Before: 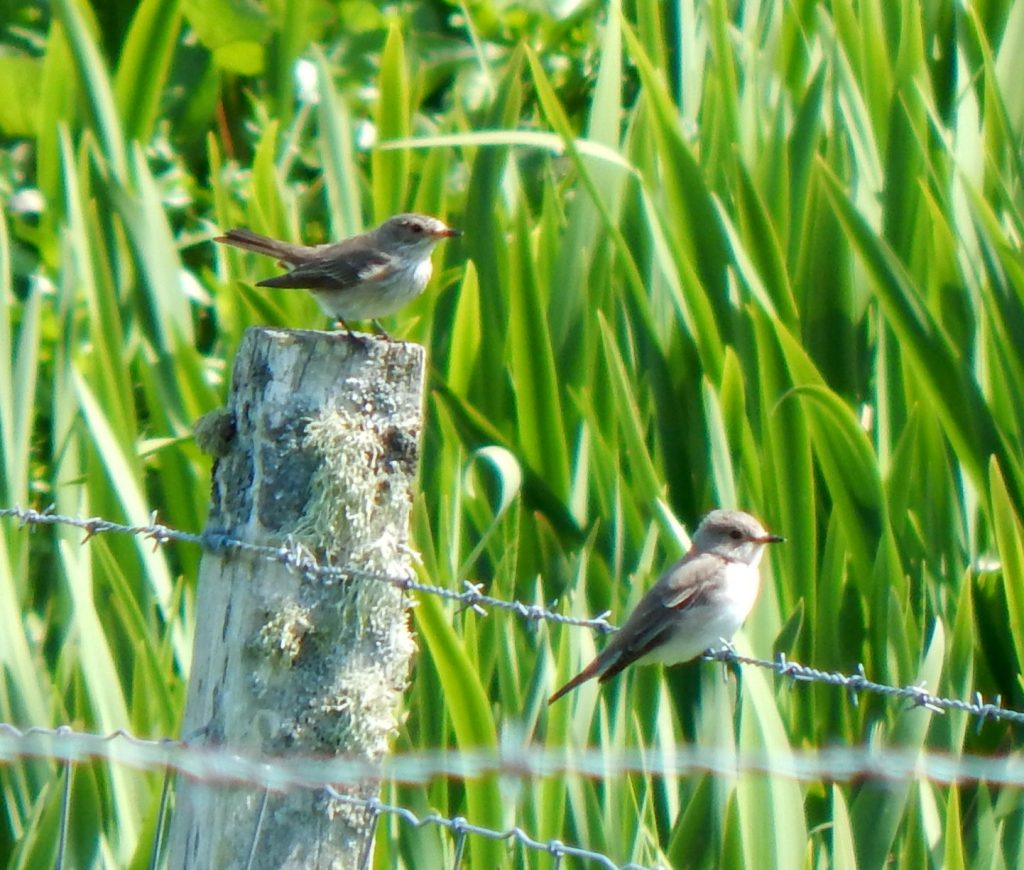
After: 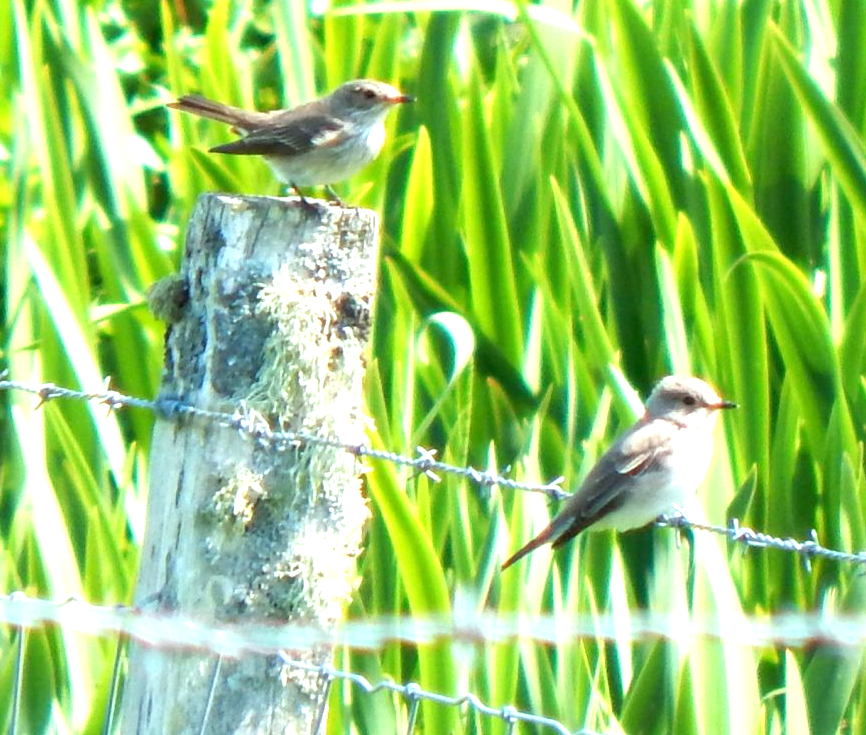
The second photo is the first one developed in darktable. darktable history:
exposure: black level correction 0, exposure 1 EV, compensate exposure bias true, compensate highlight preservation false
crop and rotate: left 4.636%, top 15.423%, right 10.703%
